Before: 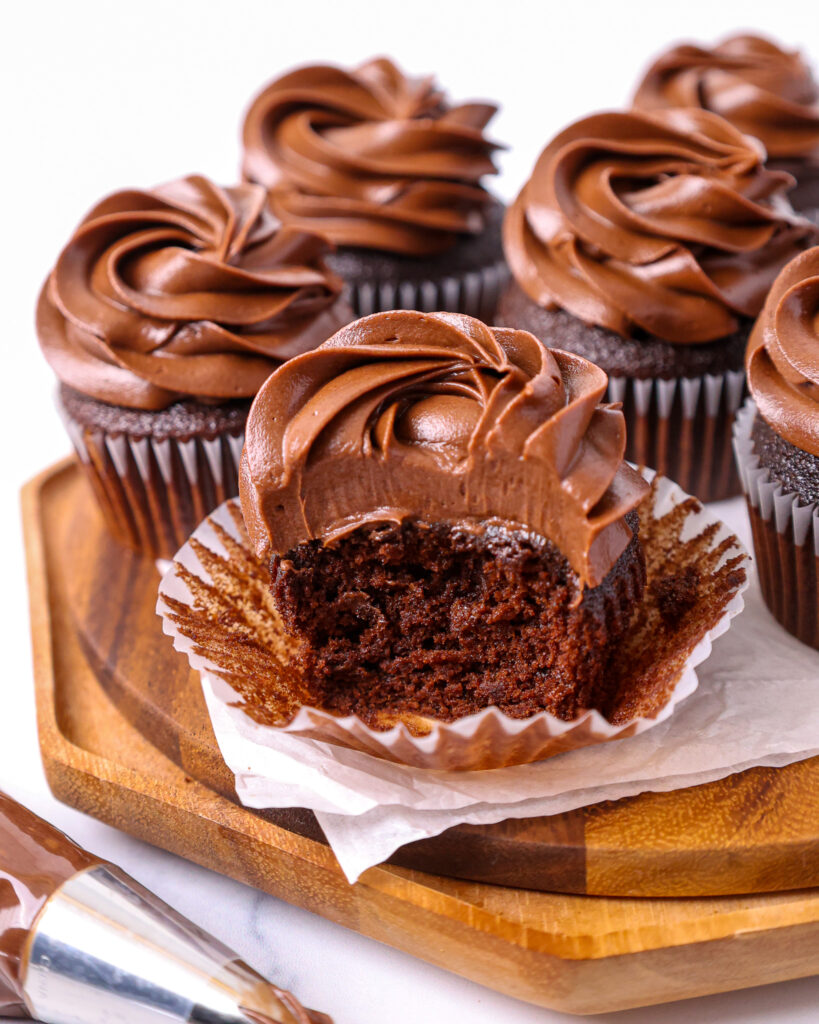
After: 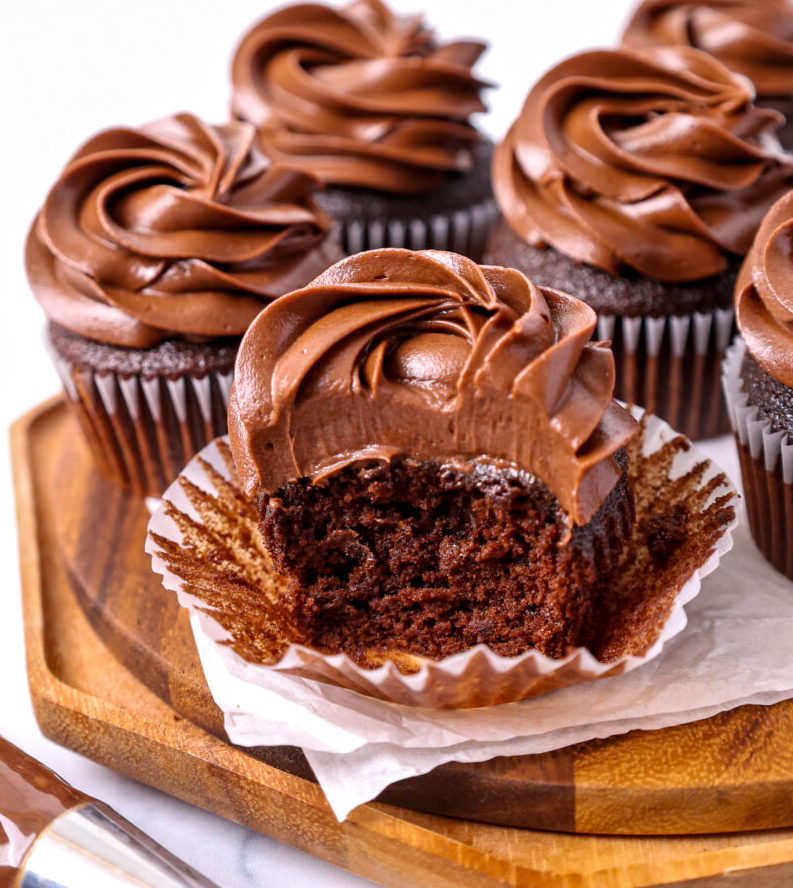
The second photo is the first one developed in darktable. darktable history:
contrast equalizer: octaves 7, y [[0.5, 0.488, 0.462, 0.461, 0.491, 0.5], [0.5 ×6], [0.5 ×6], [0 ×6], [0 ×6]], mix -0.995
crop: left 1.43%, top 6.1%, right 1.658%, bottom 7.143%
